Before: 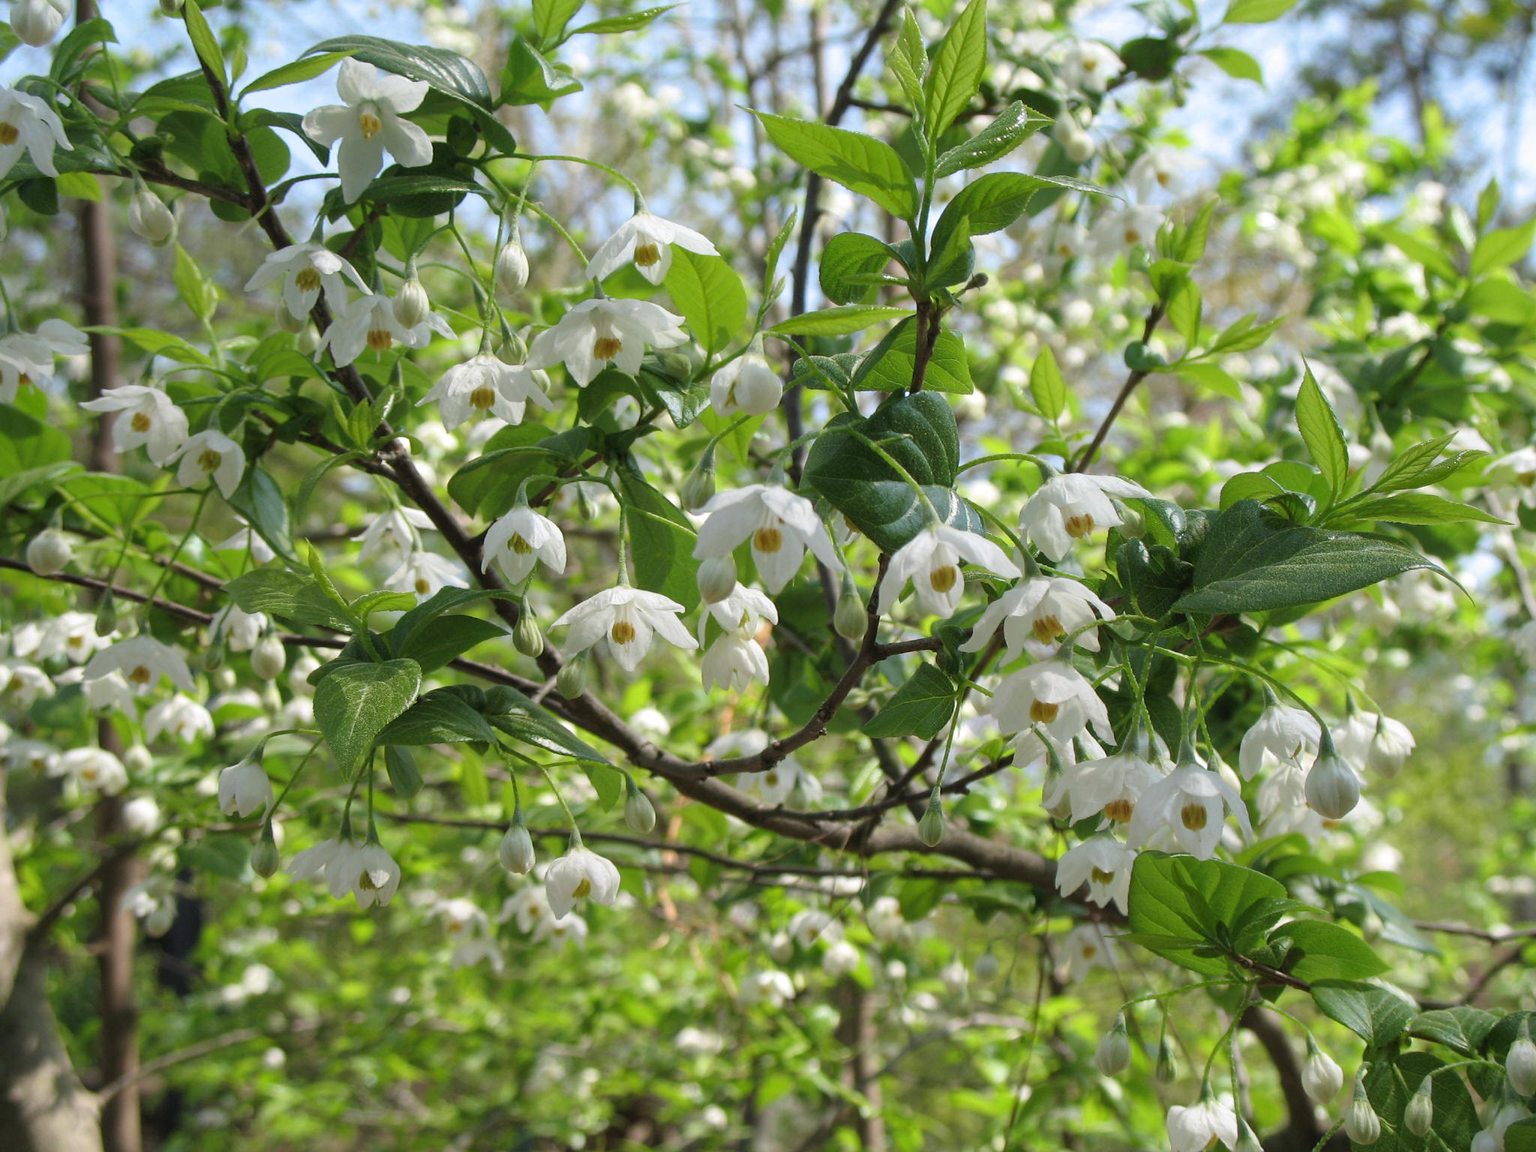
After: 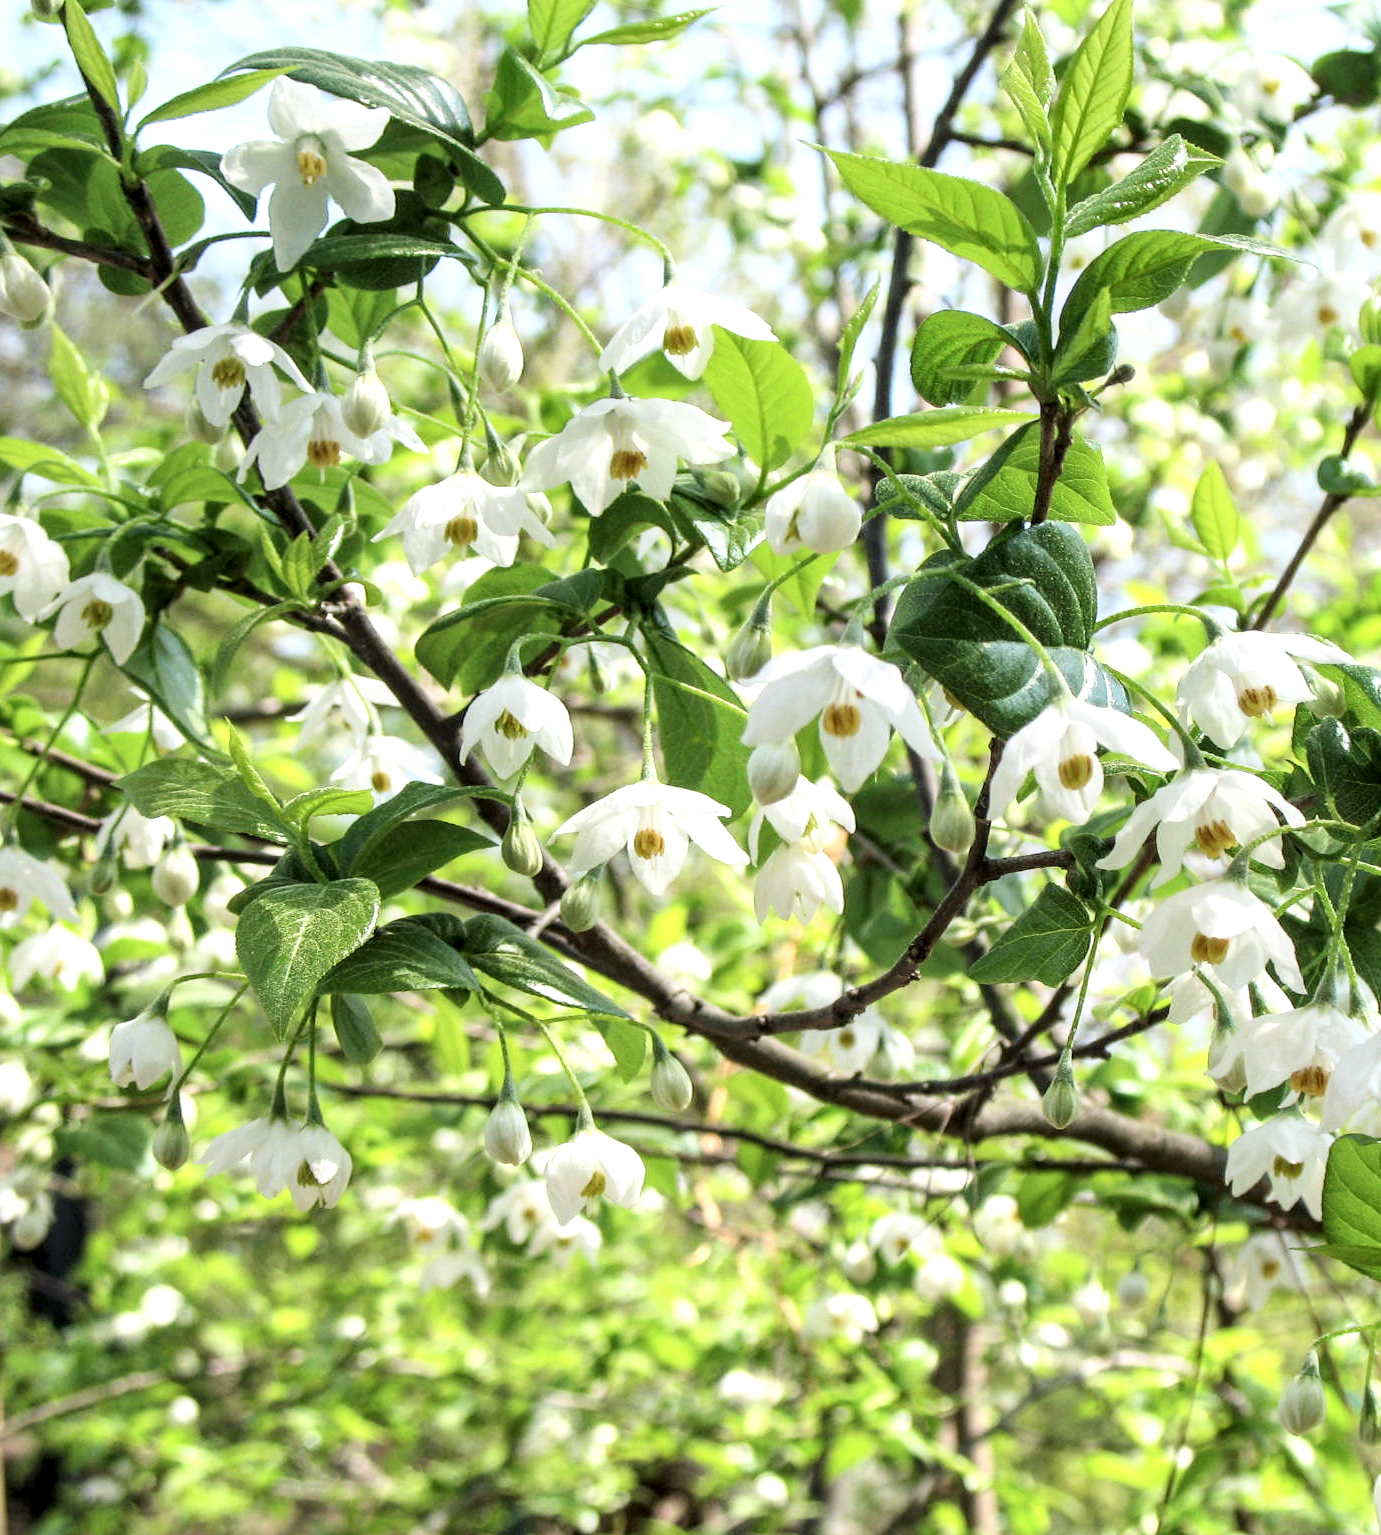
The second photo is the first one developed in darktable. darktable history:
local contrast: detail 144%
base curve: curves: ch0 [(0, 0) (0.579, 0.807) (1, 1)], exposure shift 0.574, preserve colors none
tone curve: curves: ch0 [(0, 0) (0.004, 0.001) (0.02, 0.008) (0.218, 0.218) (0.664, 0.774) (0.832, 0.914) (1, 1)], color space Lab, independent channels, preserve colors none
crop and rotate: left 8.89%, right 23.669%
